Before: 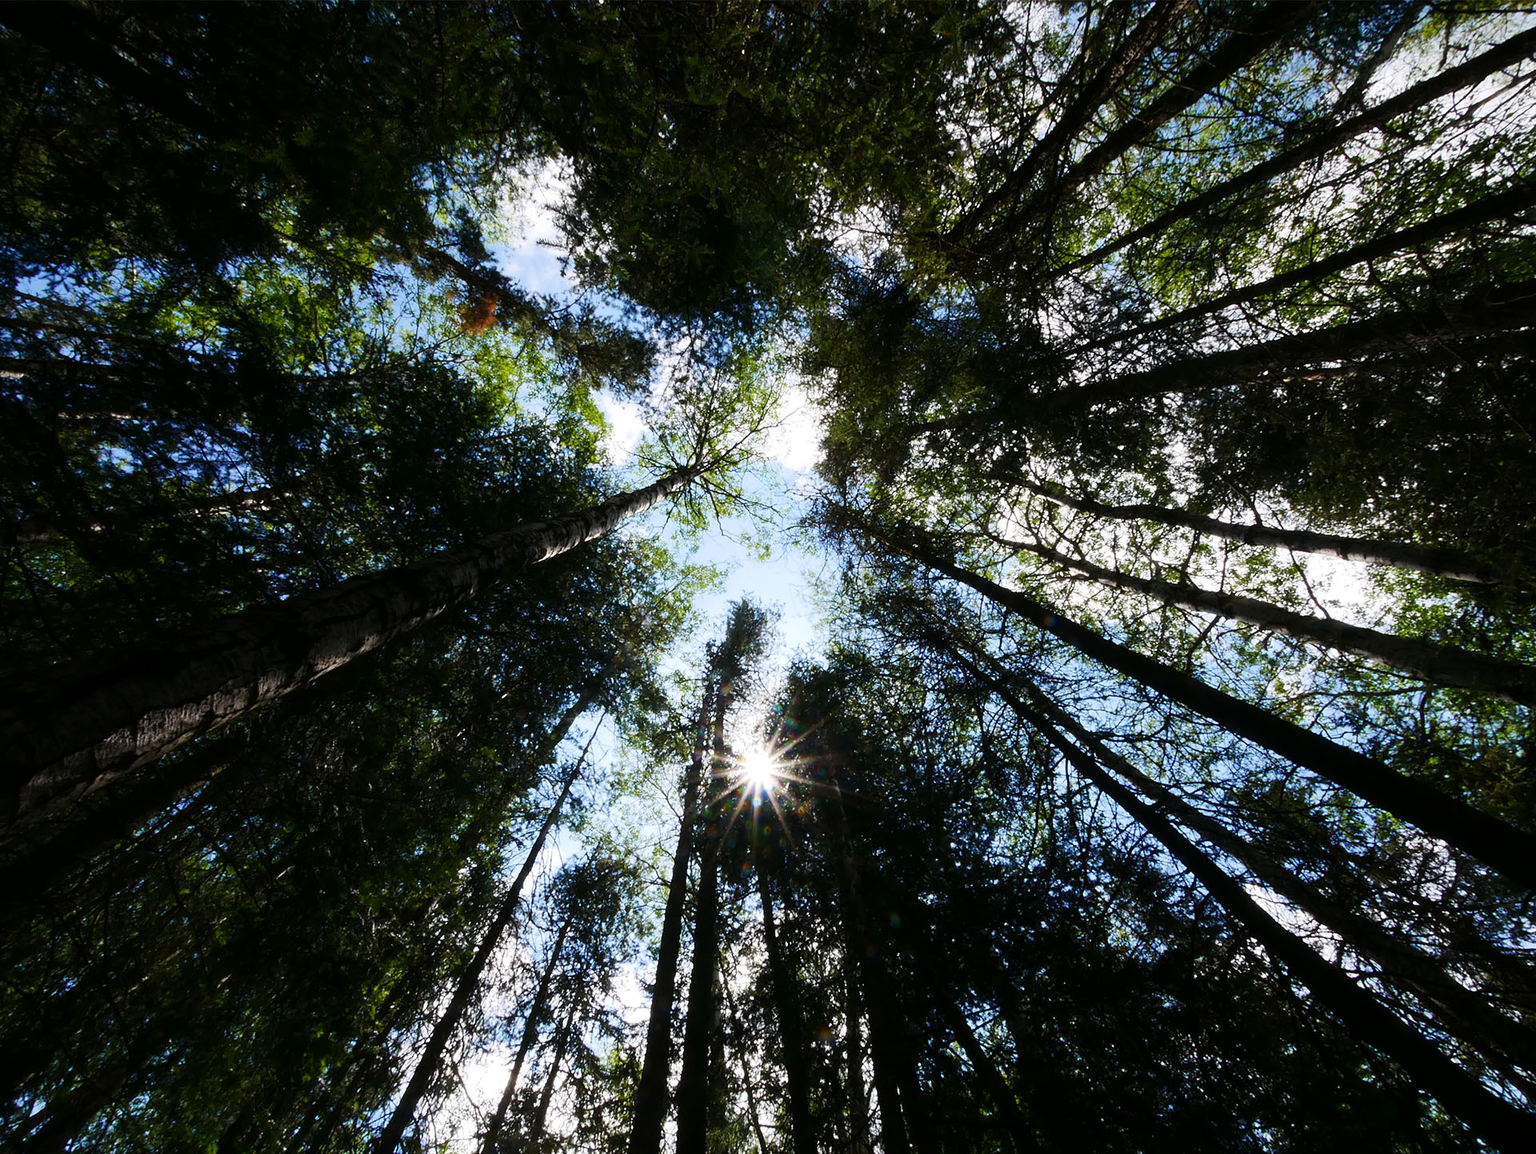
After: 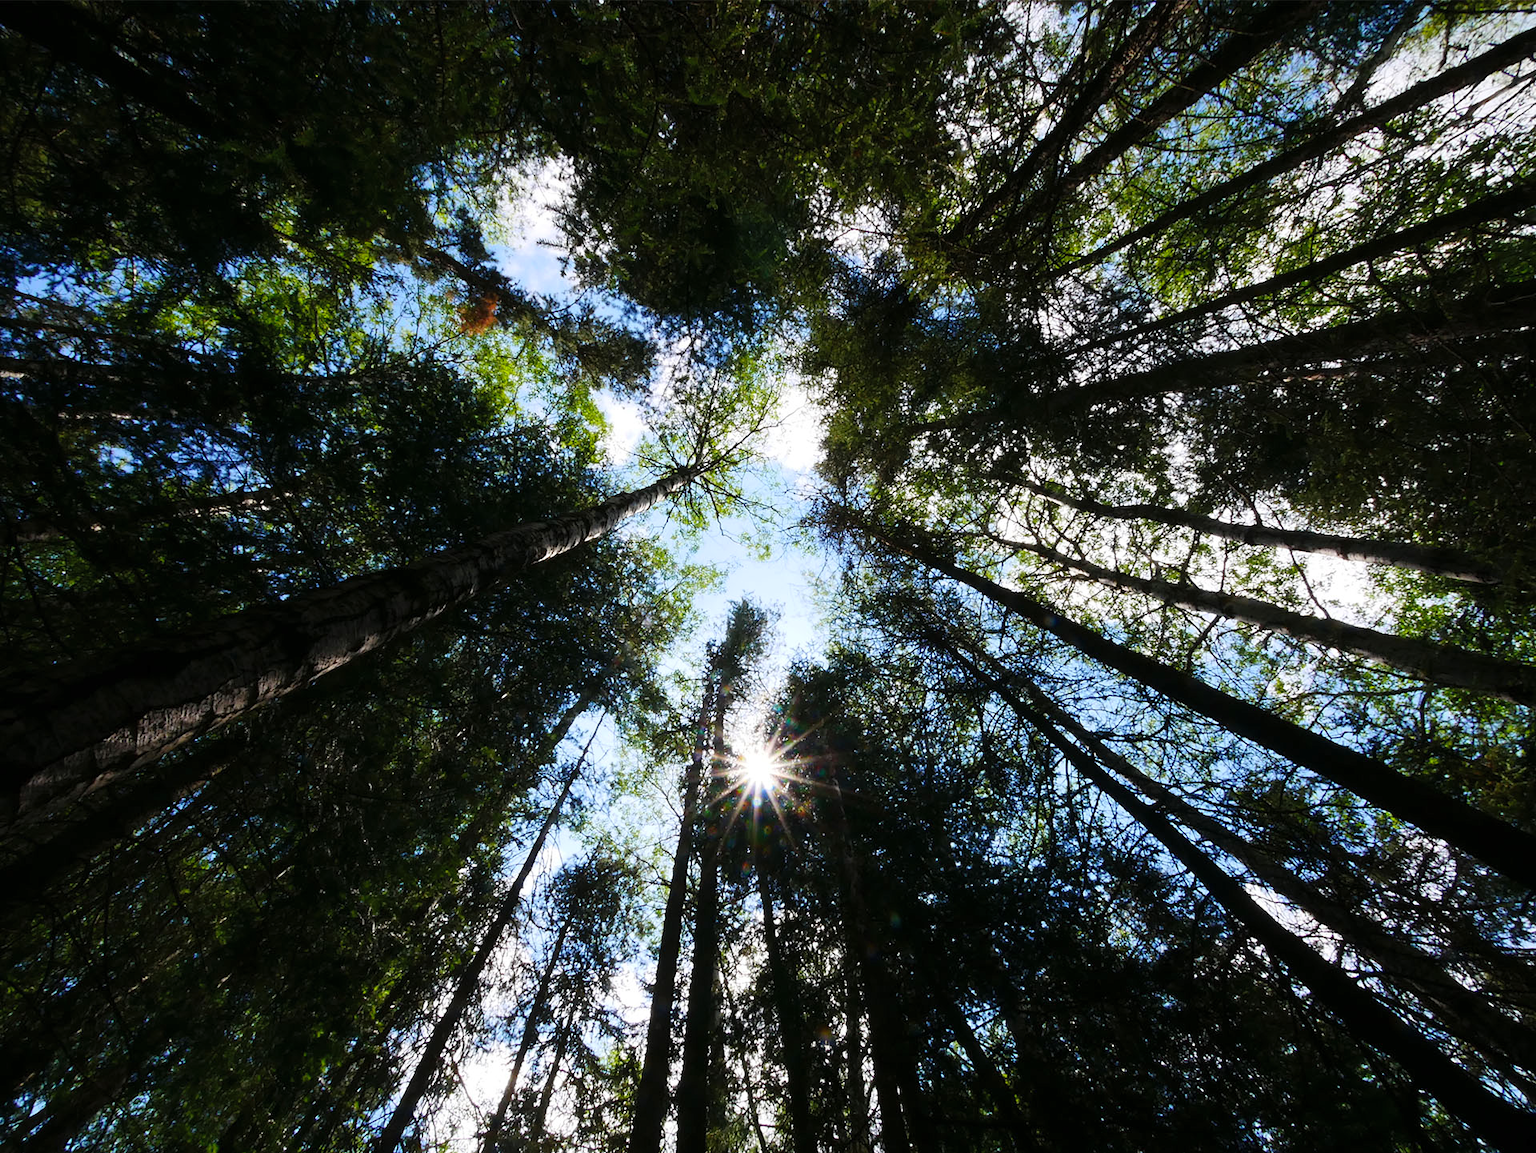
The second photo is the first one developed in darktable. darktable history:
contrast brightness saturation: contrast 0.026, brightness 0.057, saturation 0.126
